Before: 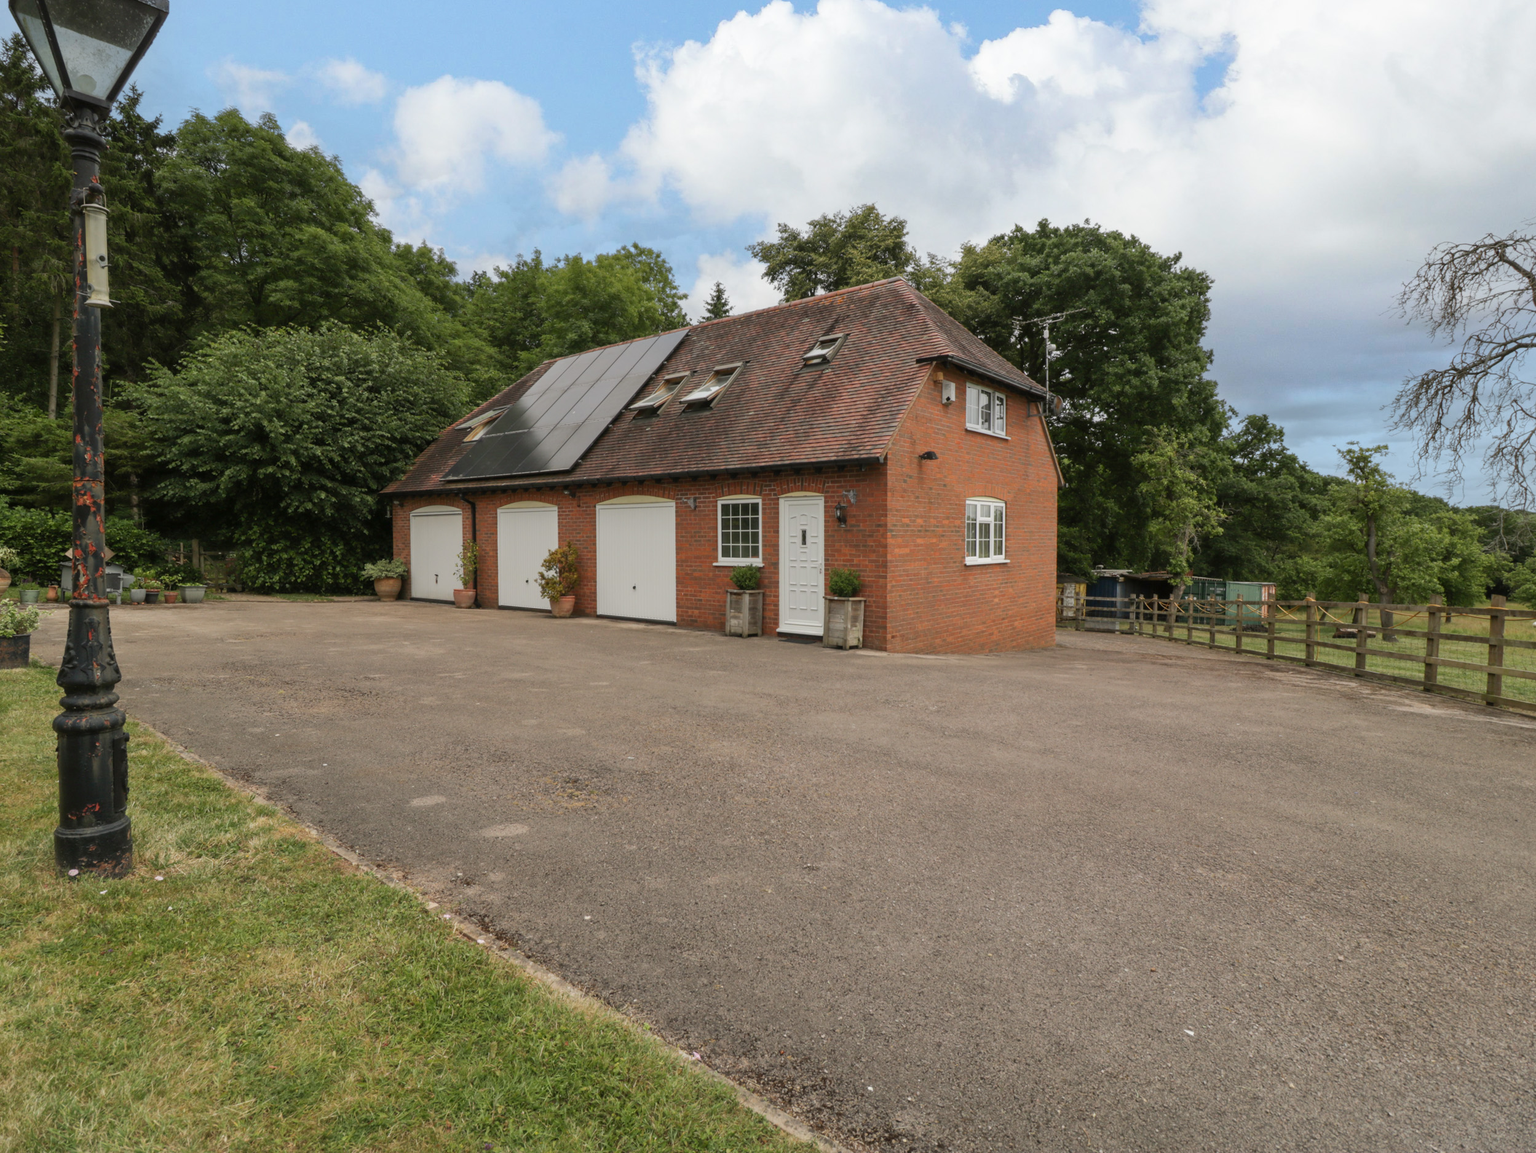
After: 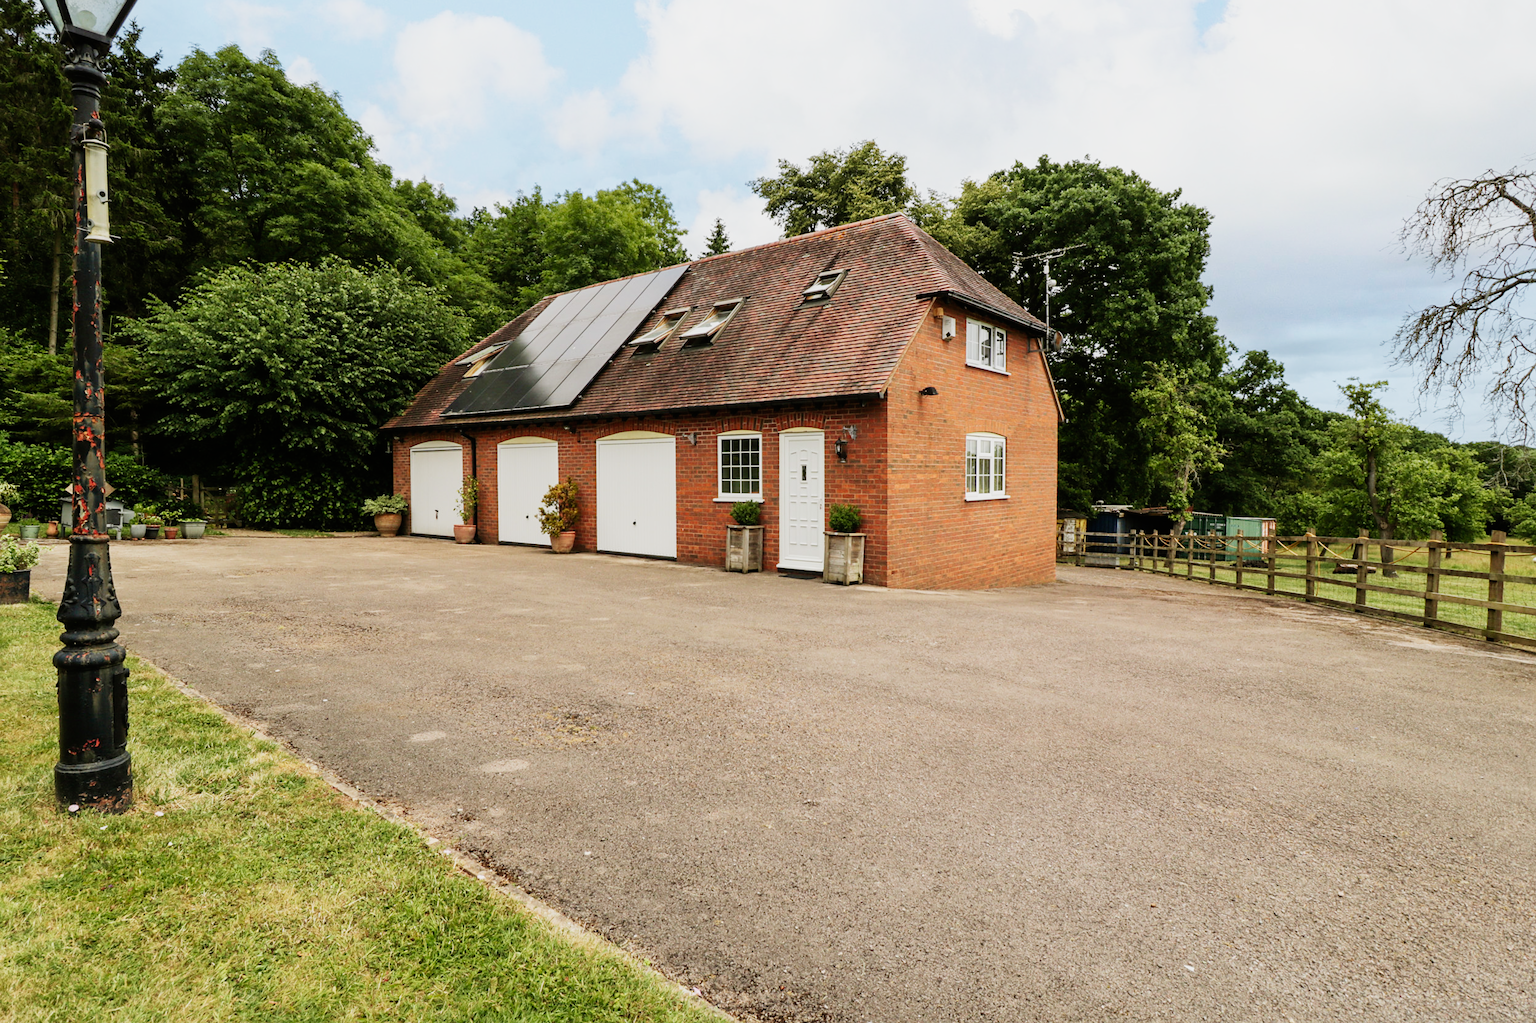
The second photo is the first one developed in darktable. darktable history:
sharpen: amount 0.2
velvia: on, module defaults
crop and rotate: top 5.609%, bottom 5.609%
exposure: exposure 0.648 EV, compensate highlight preservation false
sigmoid: contrast 1.81, skew -0.21, preserve hue 0%, red attenuation 0.1, red rotation 0.035, green attenuation 0.1, green rotation -0.017, blue attenuation 0.15, blue rotation -0.052, base primaries Rec2020
